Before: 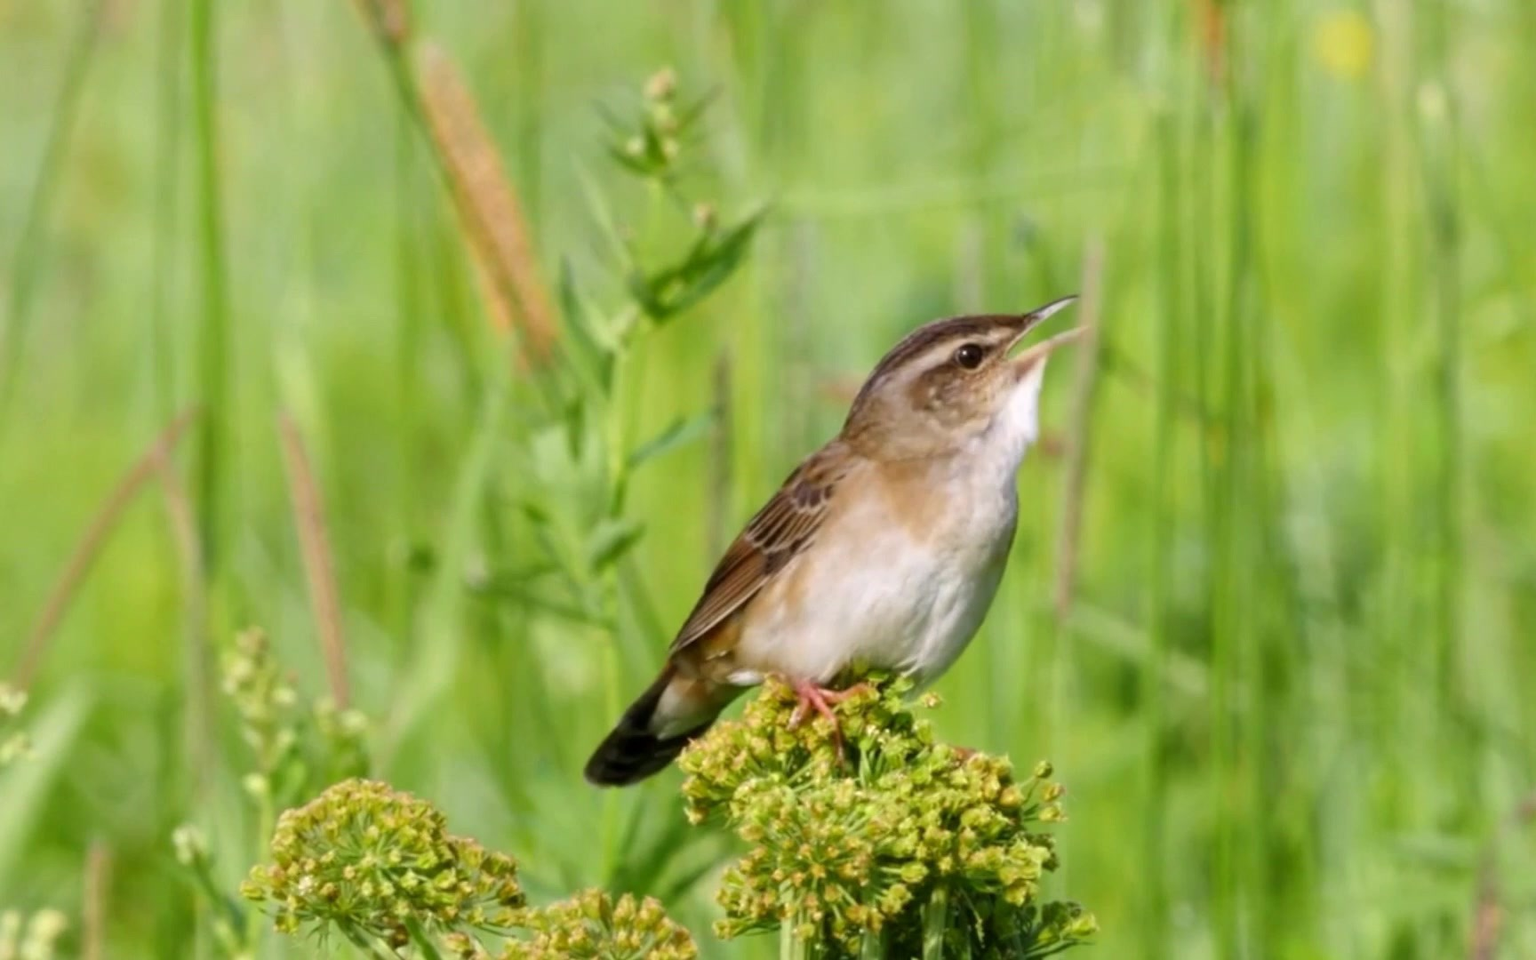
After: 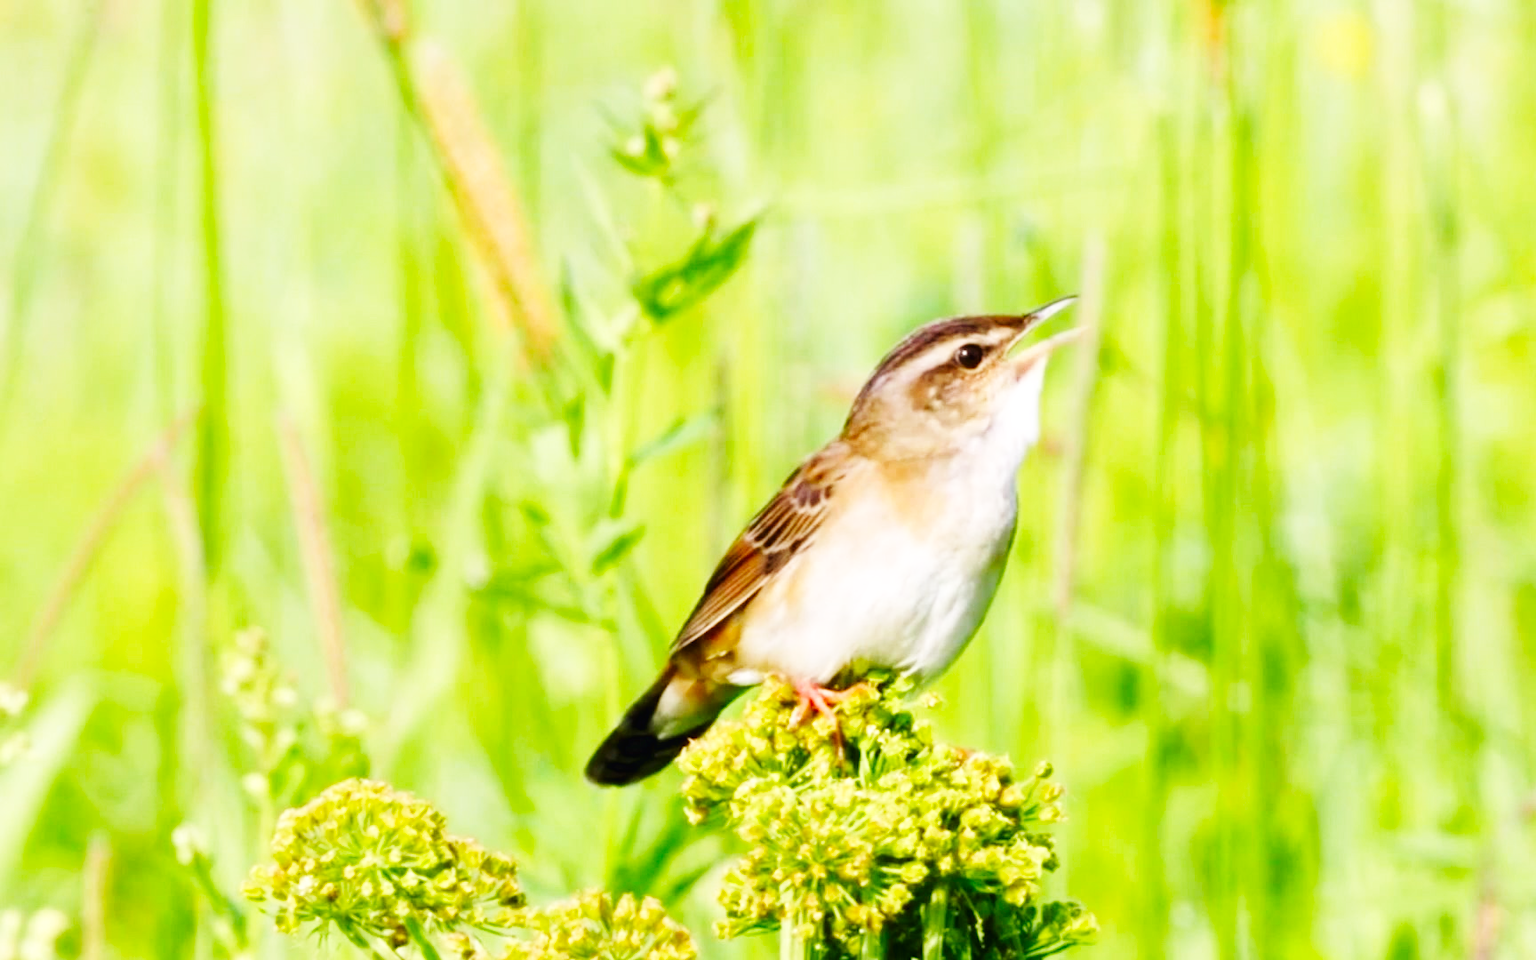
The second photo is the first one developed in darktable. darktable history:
contrast brightness saturation: saturation 0.175
base curve: curves: ch0 [(0, 0.003) (0.001, 0.002) (0.006, 0.004) (0.02, 0.022) (0.048, 0.086) (0.094, 0.234) (0.162, 0.431) (0.258, 0.629) (0.385, 0.8) (0.548, 0.918) (0.751, 0.988) (1, 1)], preserve colors none
